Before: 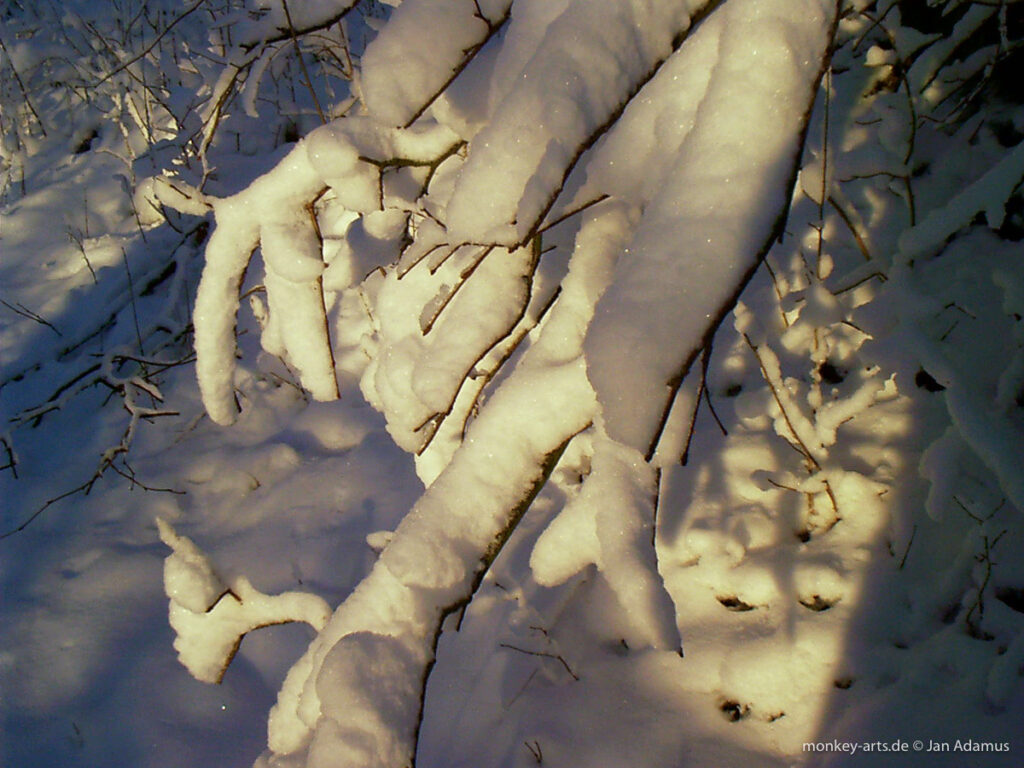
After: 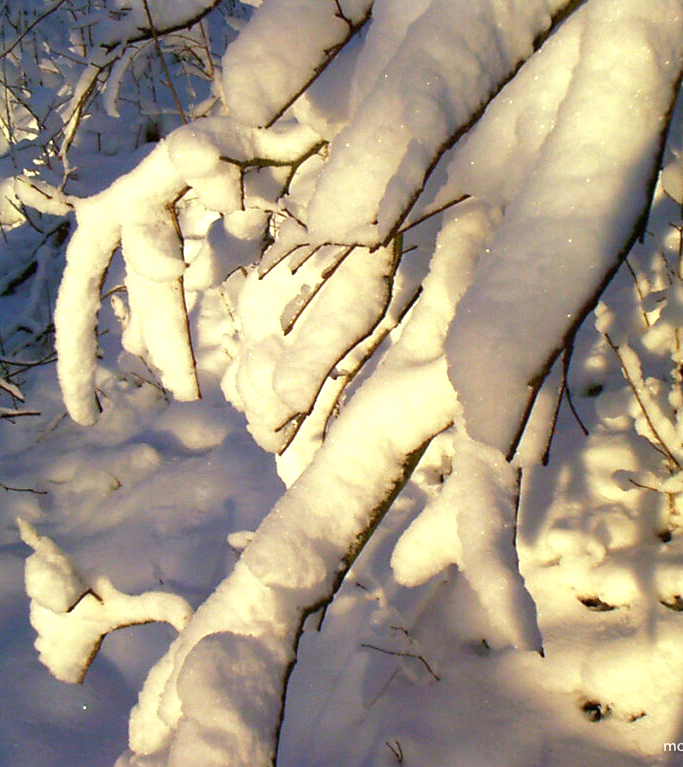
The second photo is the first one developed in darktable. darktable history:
crop and rotate: left 13.651%, right 19.594%
exposure: black level correction 0, exposure 0.694 EV, compensate highlight preservation false
